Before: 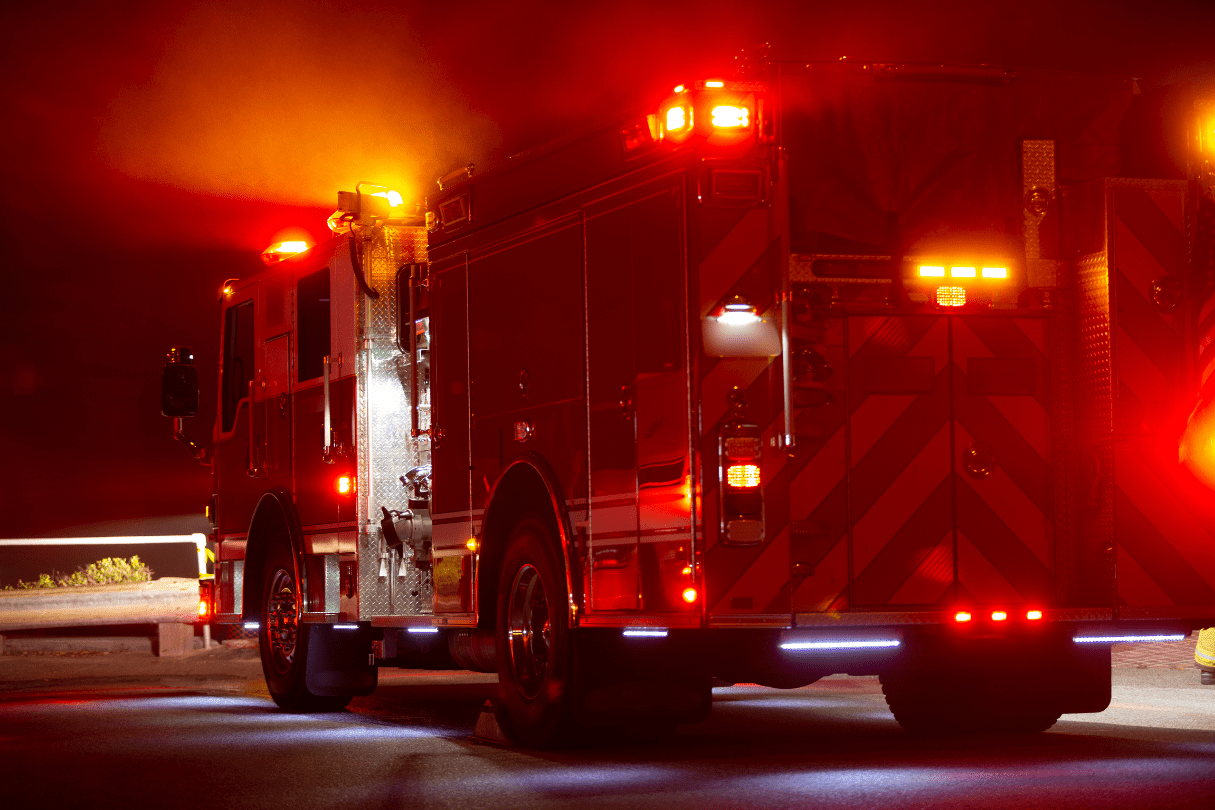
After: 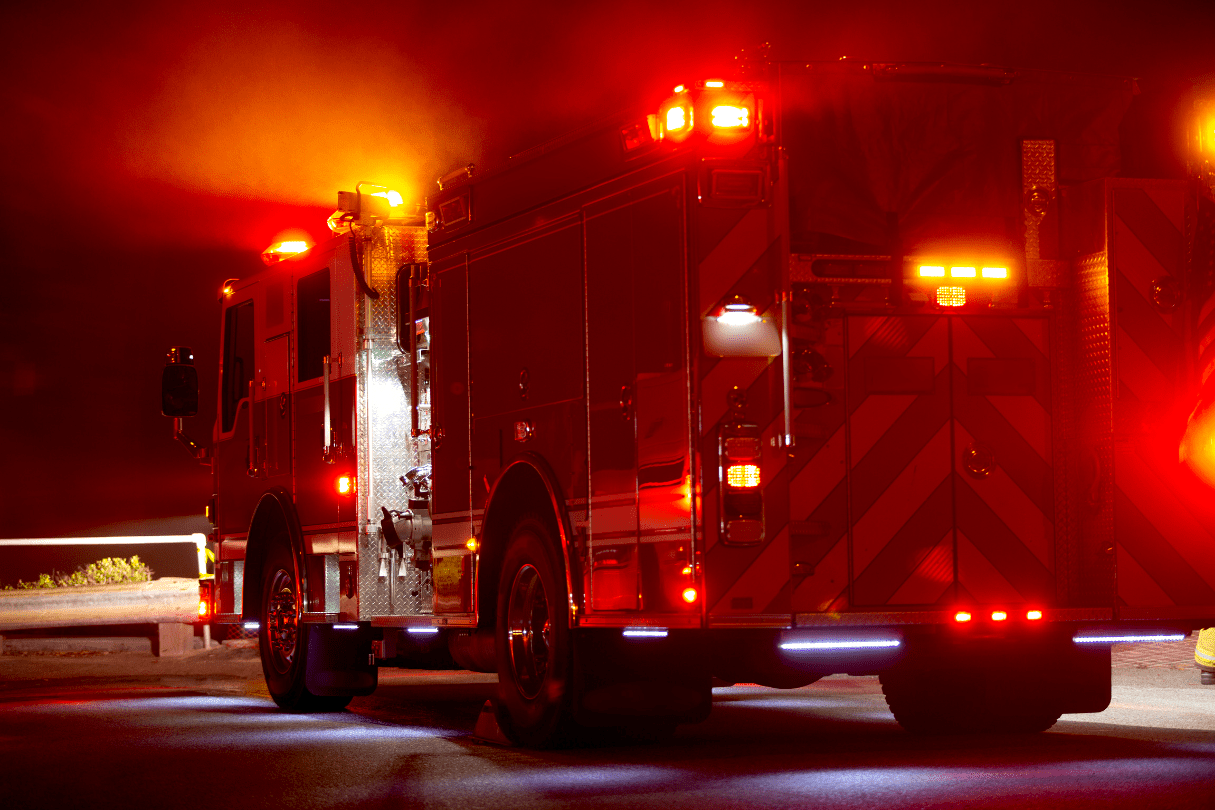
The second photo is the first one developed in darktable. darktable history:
exposure: black level correction 0.008, exposure 0.089 EV, compensate exposure bias true, compensate highlight preservation false
